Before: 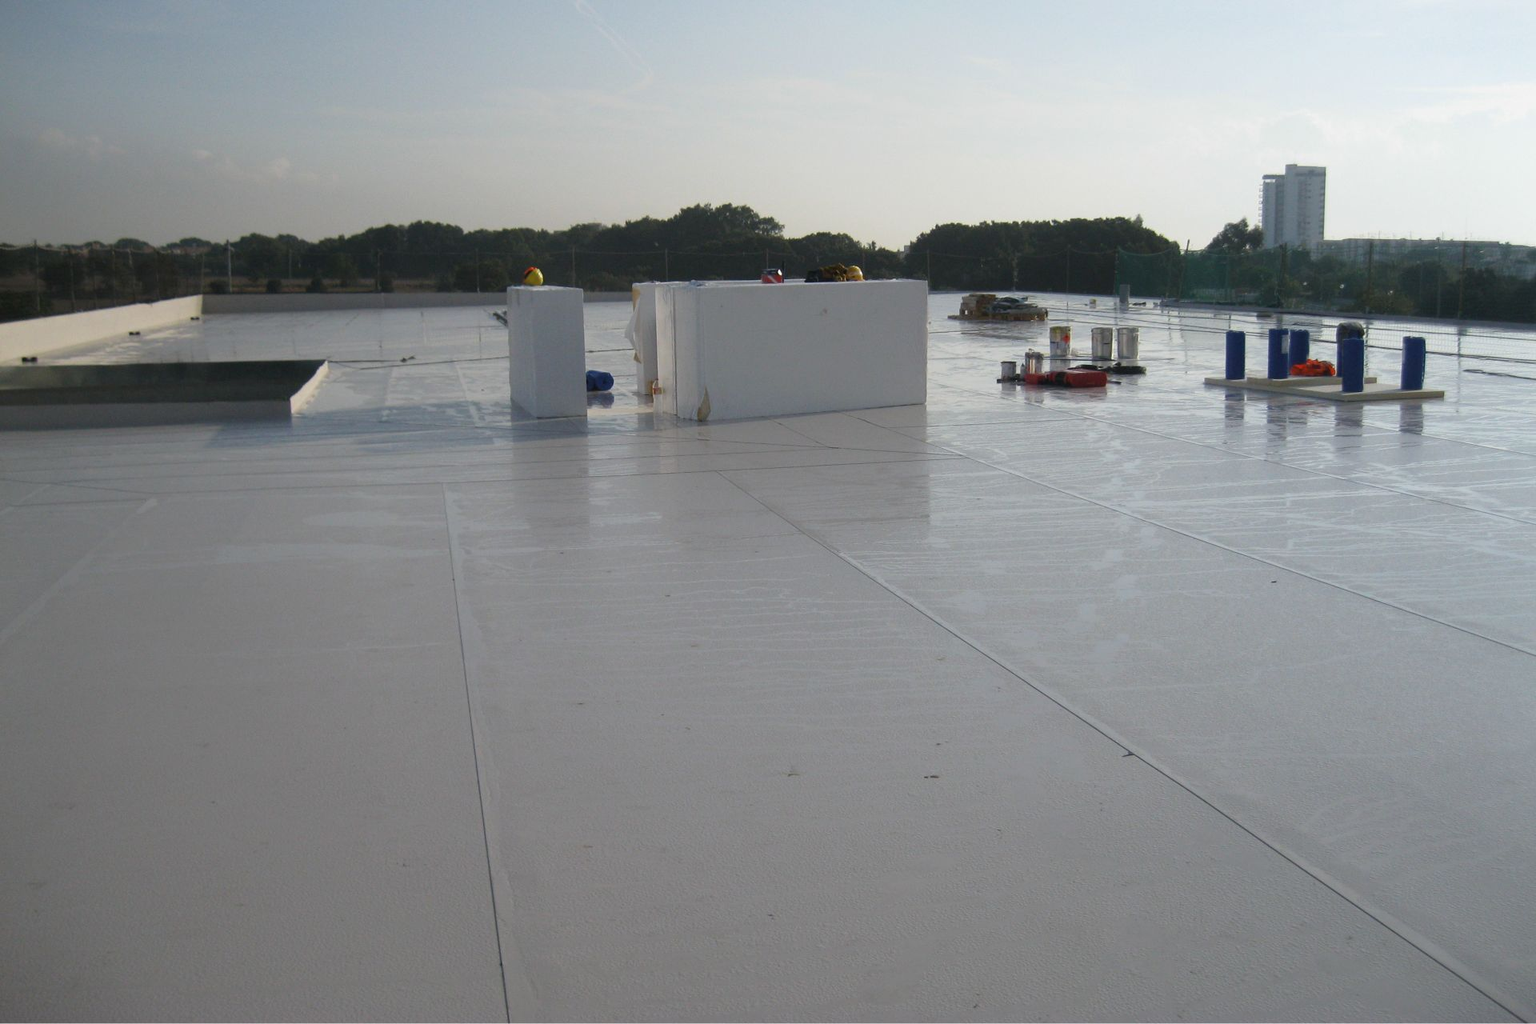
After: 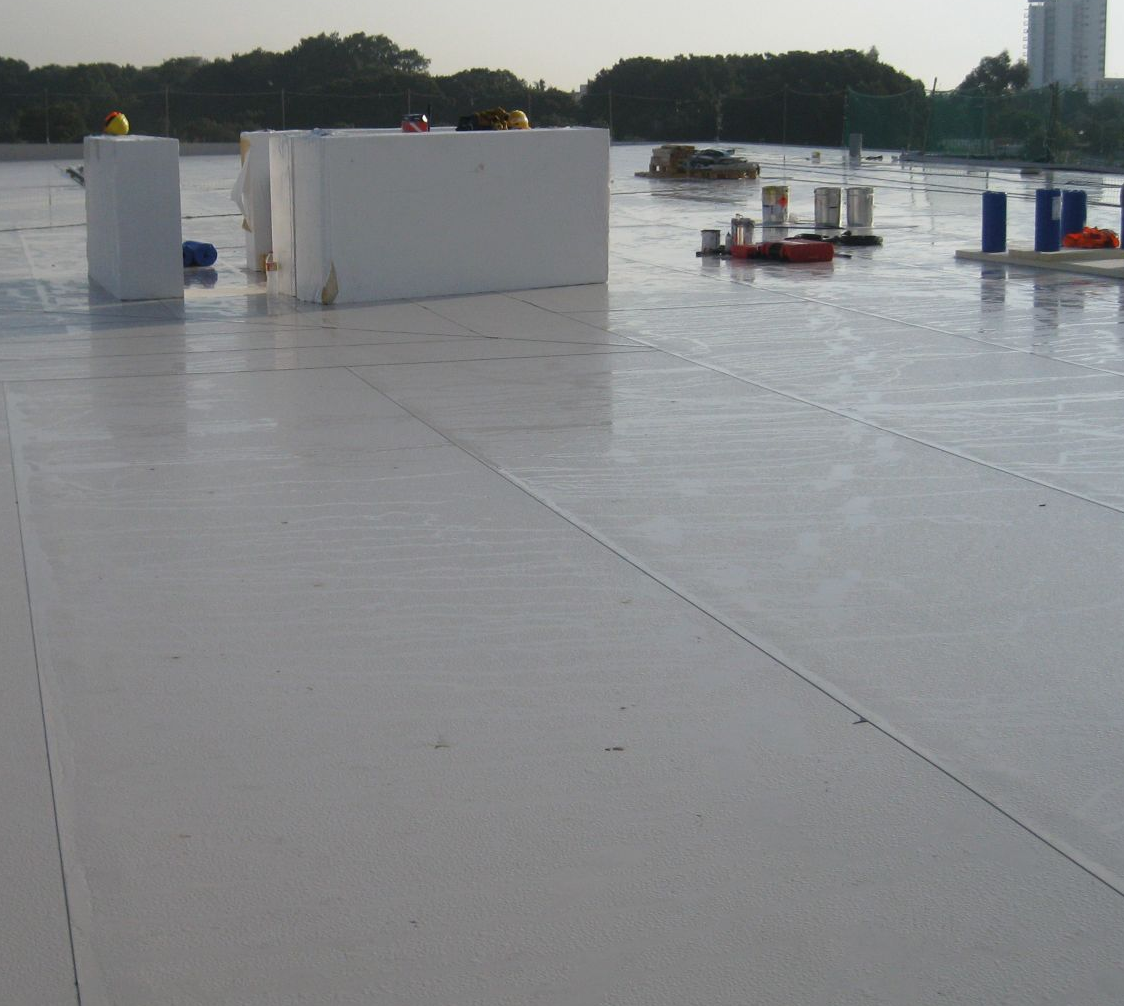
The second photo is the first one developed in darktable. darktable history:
crop and rotate: left 28.649%, top 17.382%, right 12.797%, bottom 3.954%
